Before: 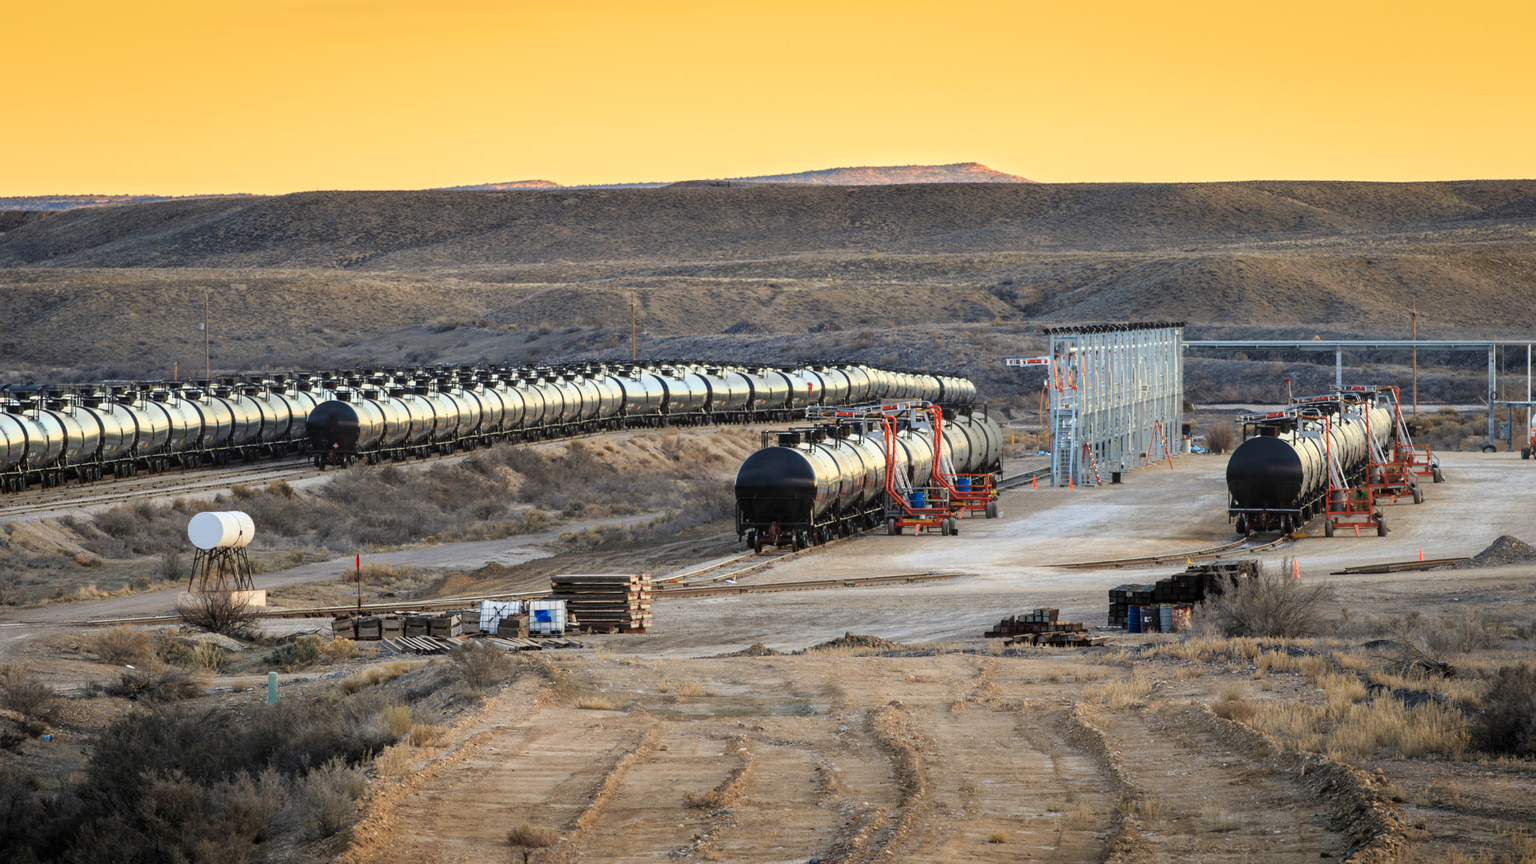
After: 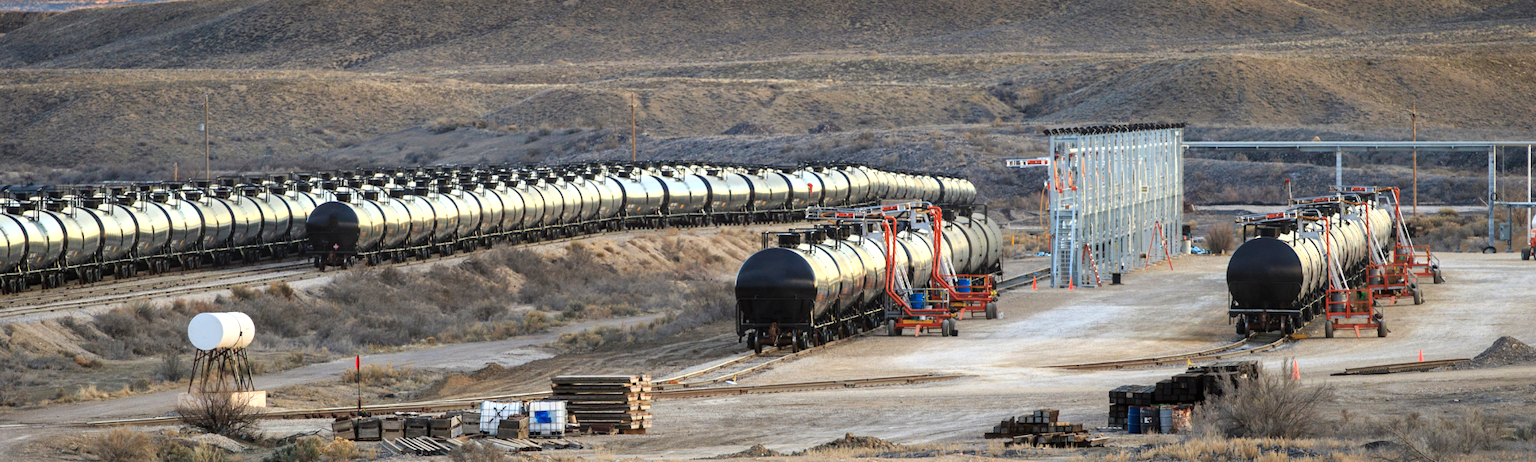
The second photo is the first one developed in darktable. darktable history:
crop and rotate: top 23.143%, bottom 23.293%
exposure: exposure 0.3 EV, compensate highlight preservation false
